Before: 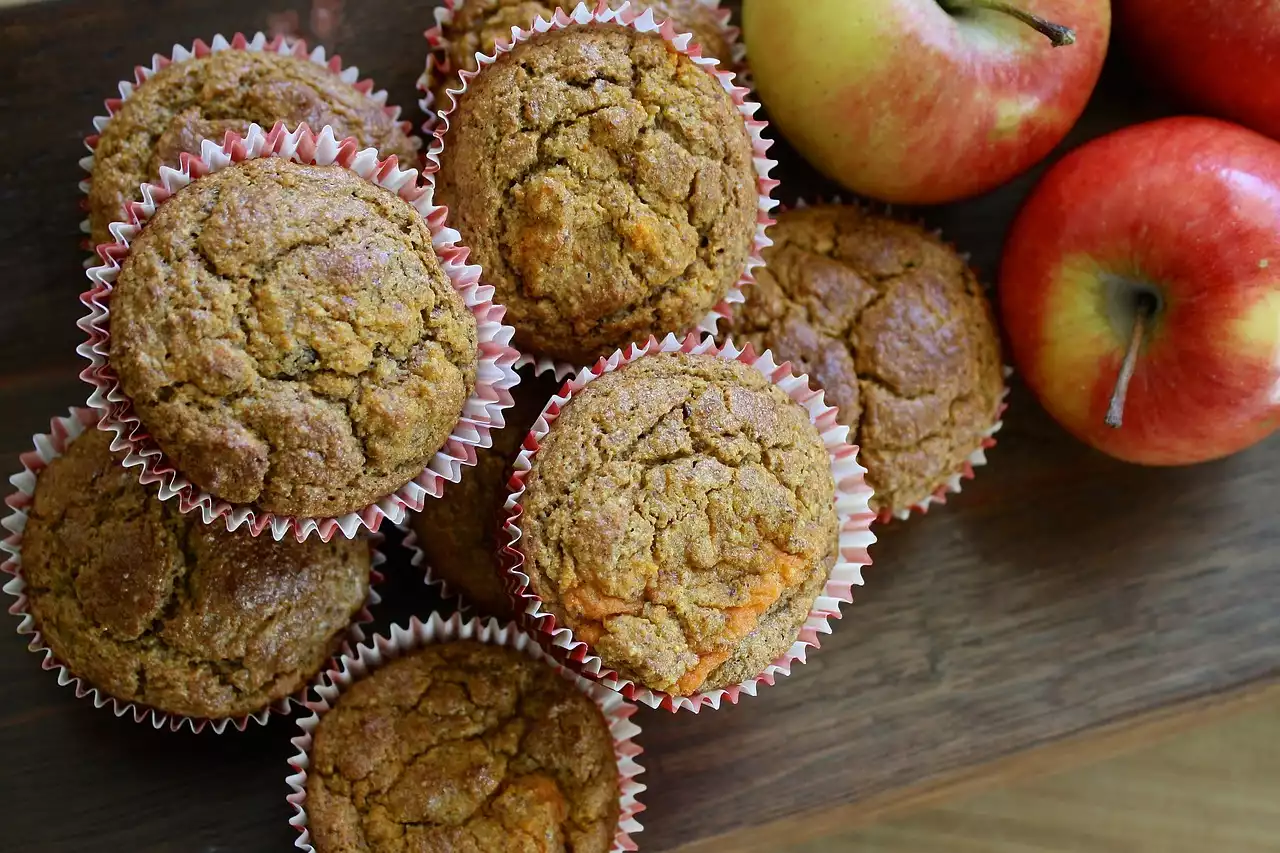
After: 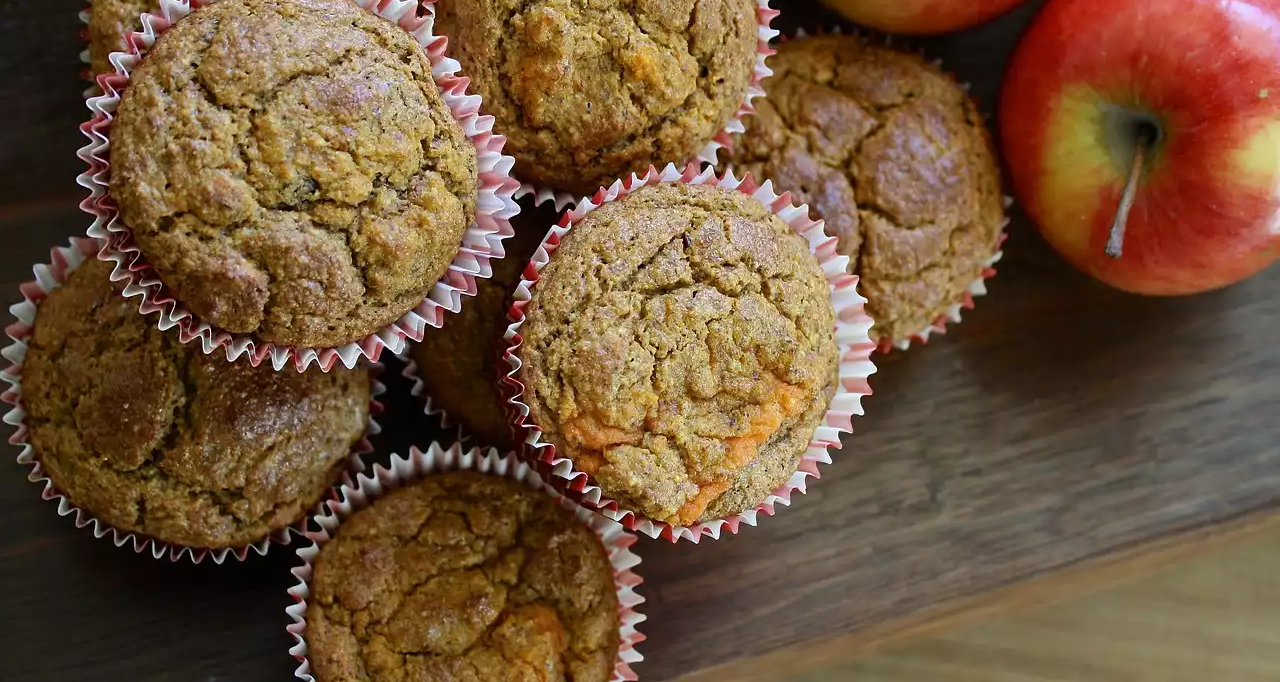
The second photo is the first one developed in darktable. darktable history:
crop and rotate: top 19.998%
exposure: compensate highlight preservation false
white balance: emerald 1
